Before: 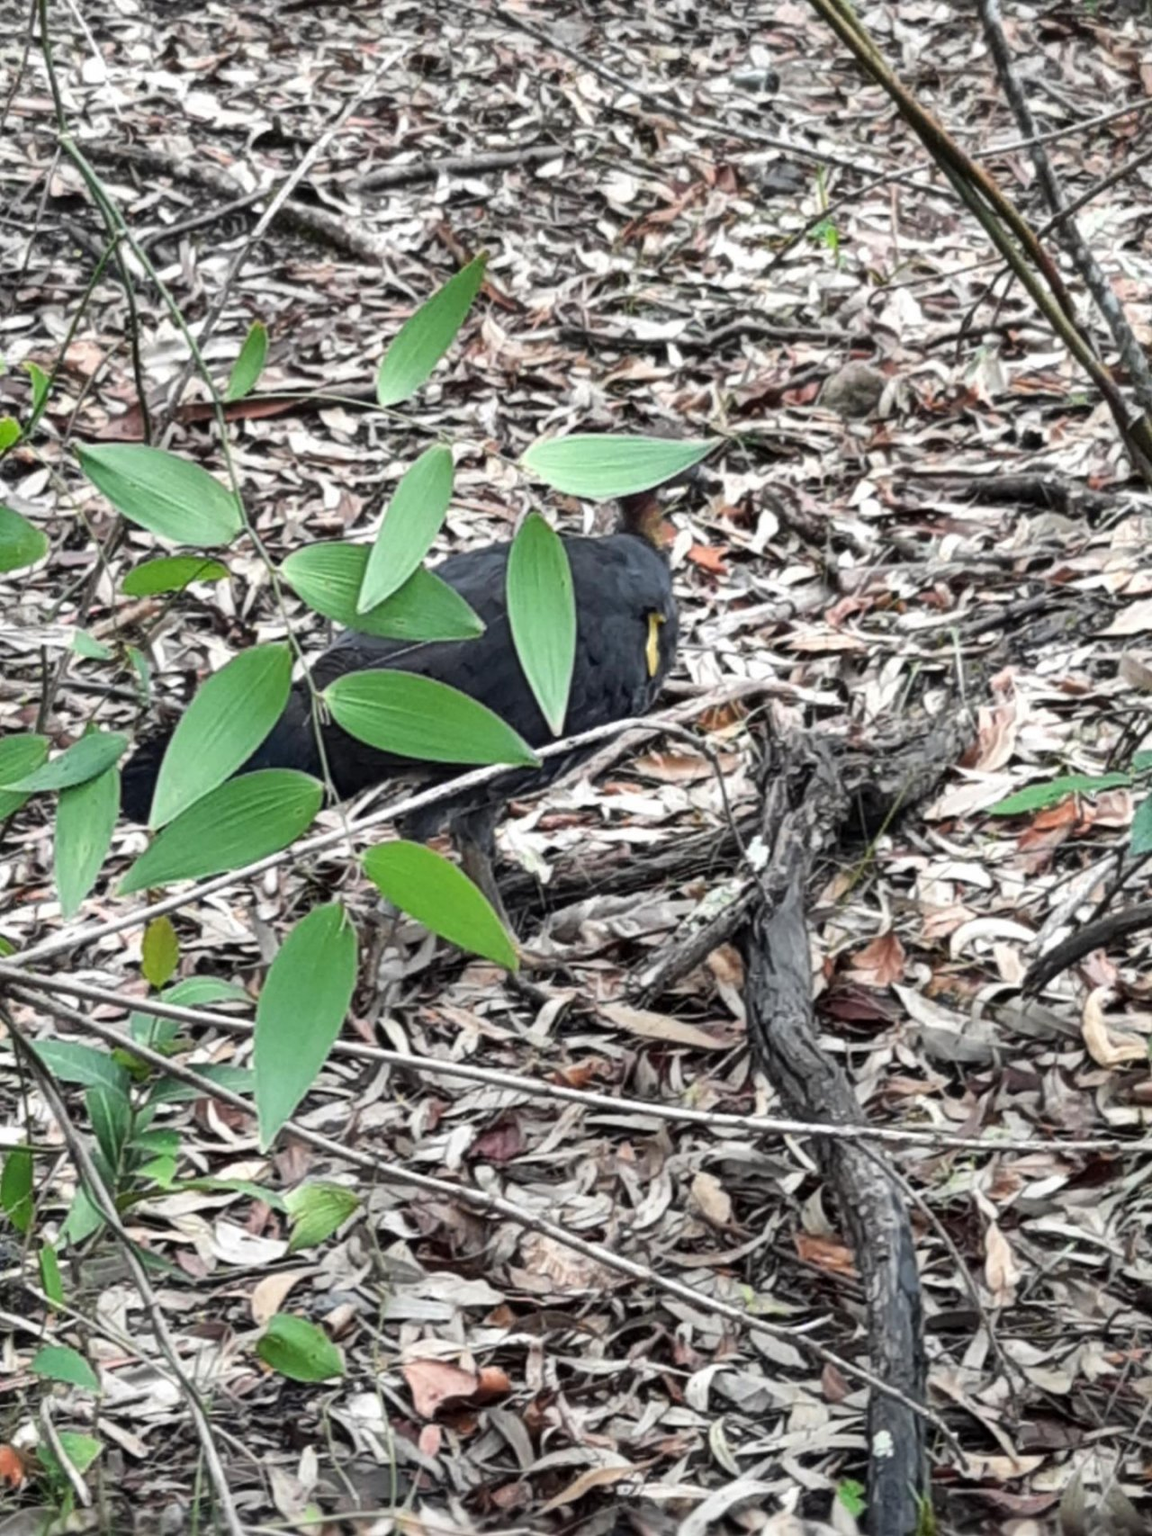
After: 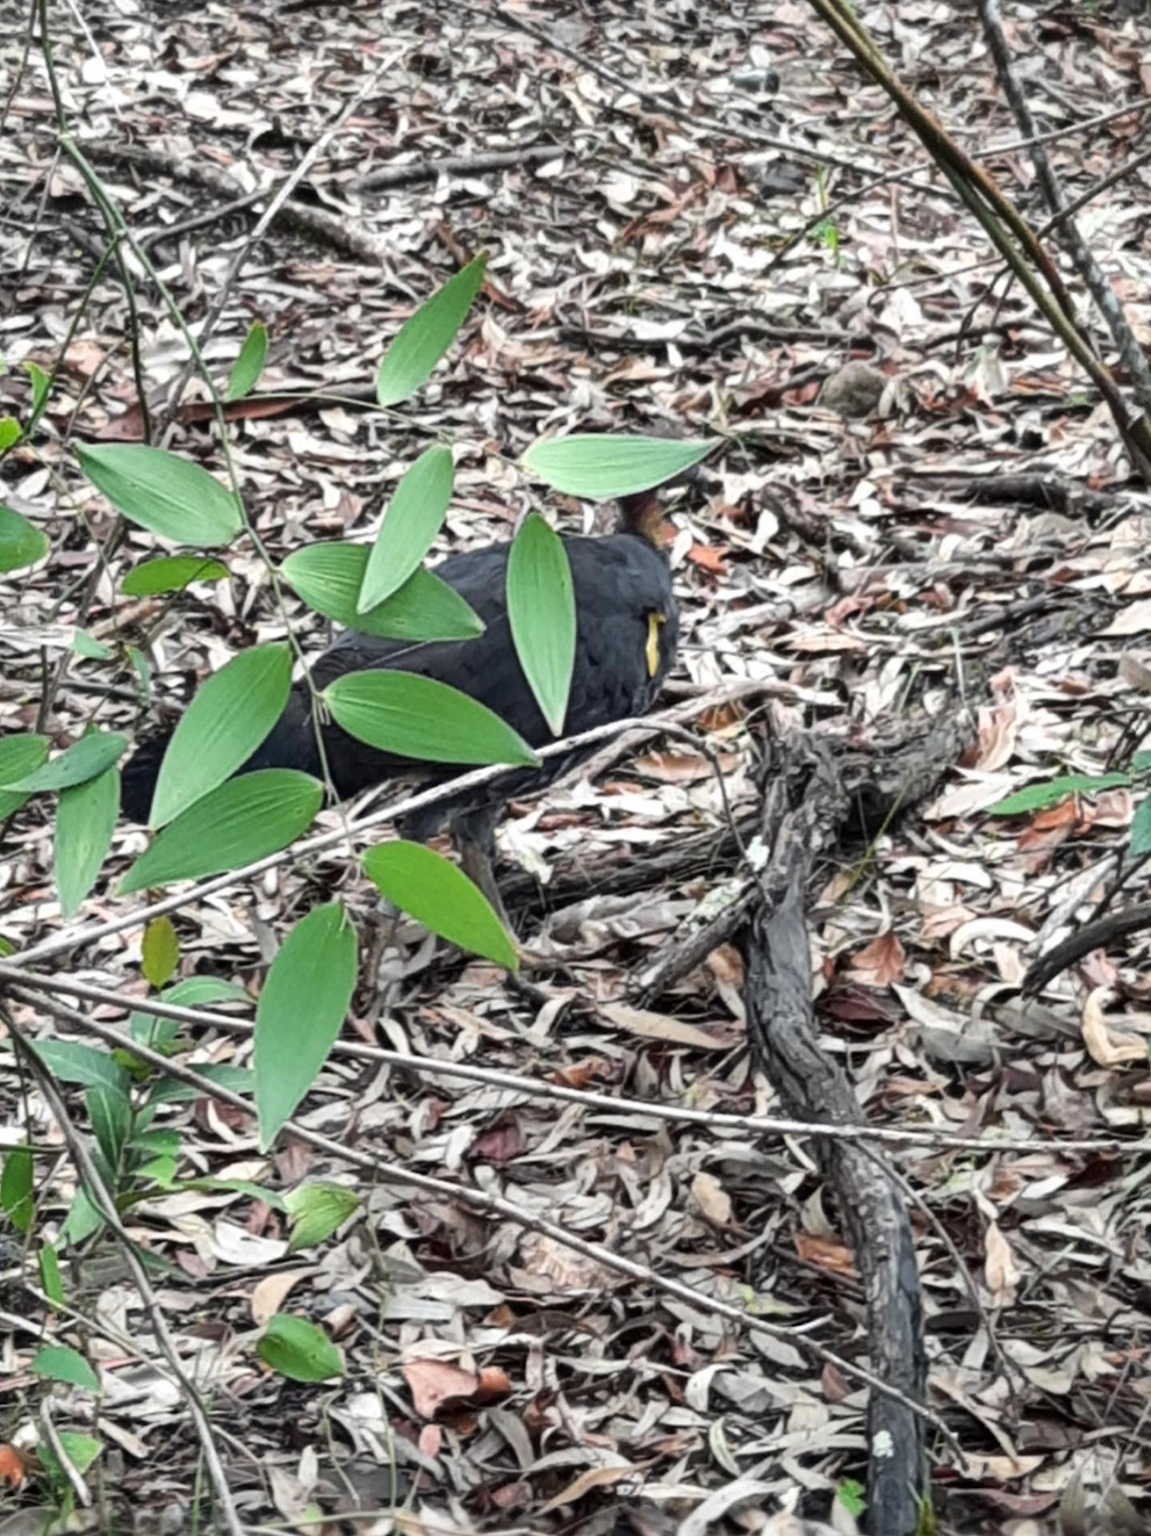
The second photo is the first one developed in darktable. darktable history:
color calibration: illuminant same as pipeline (D50), adaptation XYZ, x 0.346, y 0.358, temperature 5012.57 K
